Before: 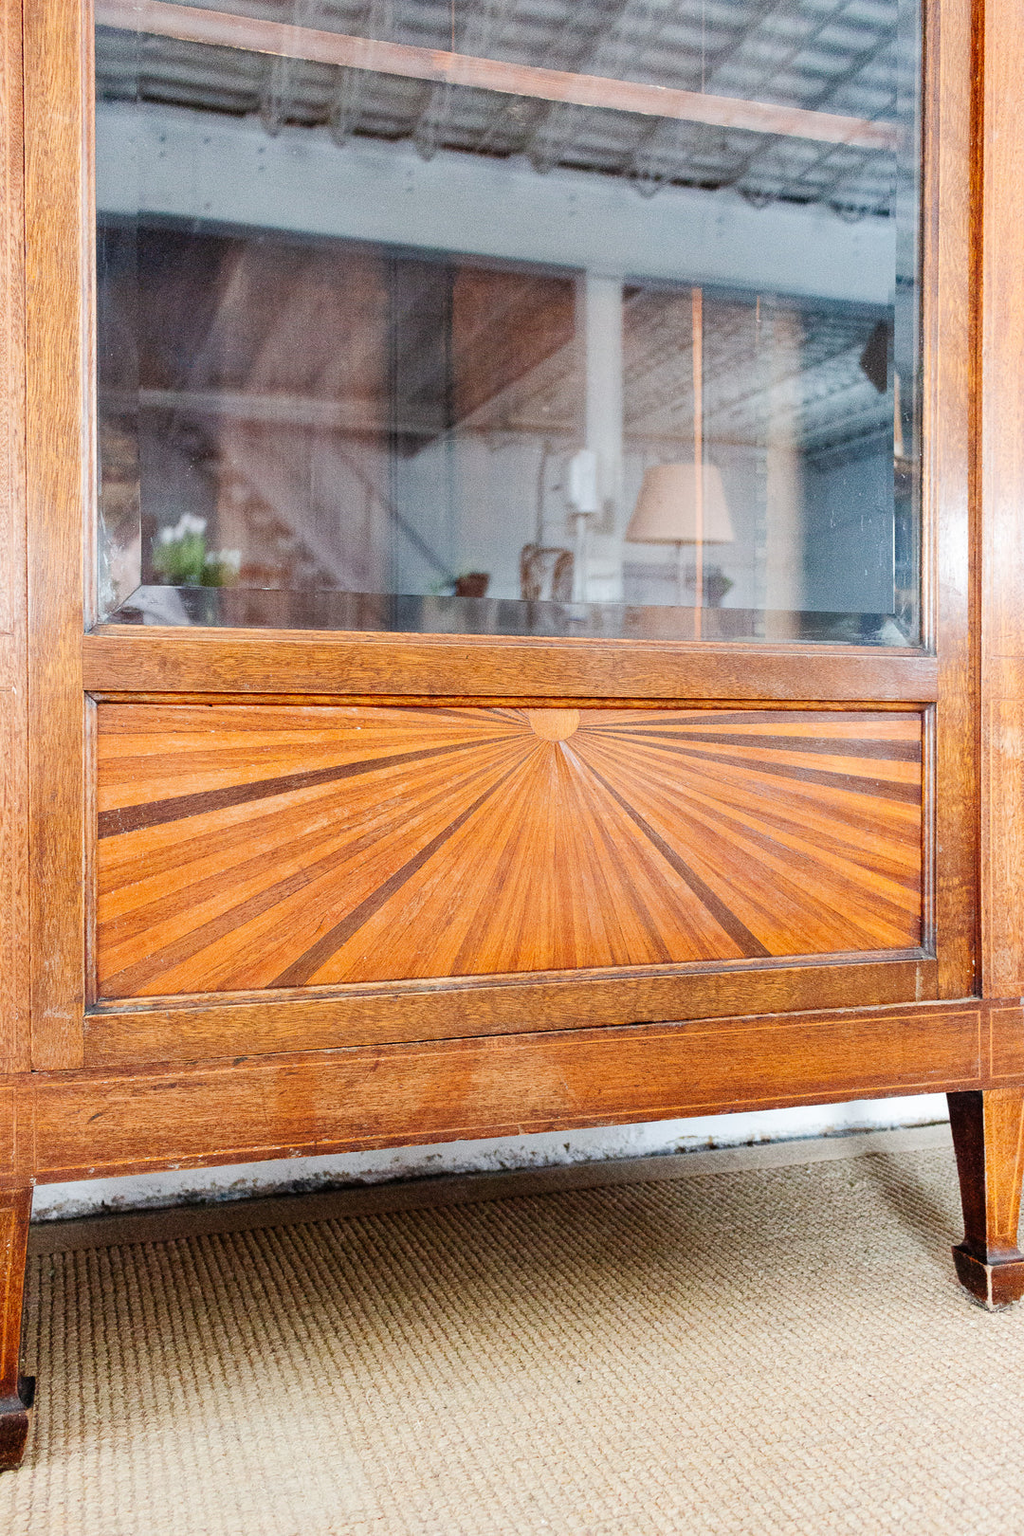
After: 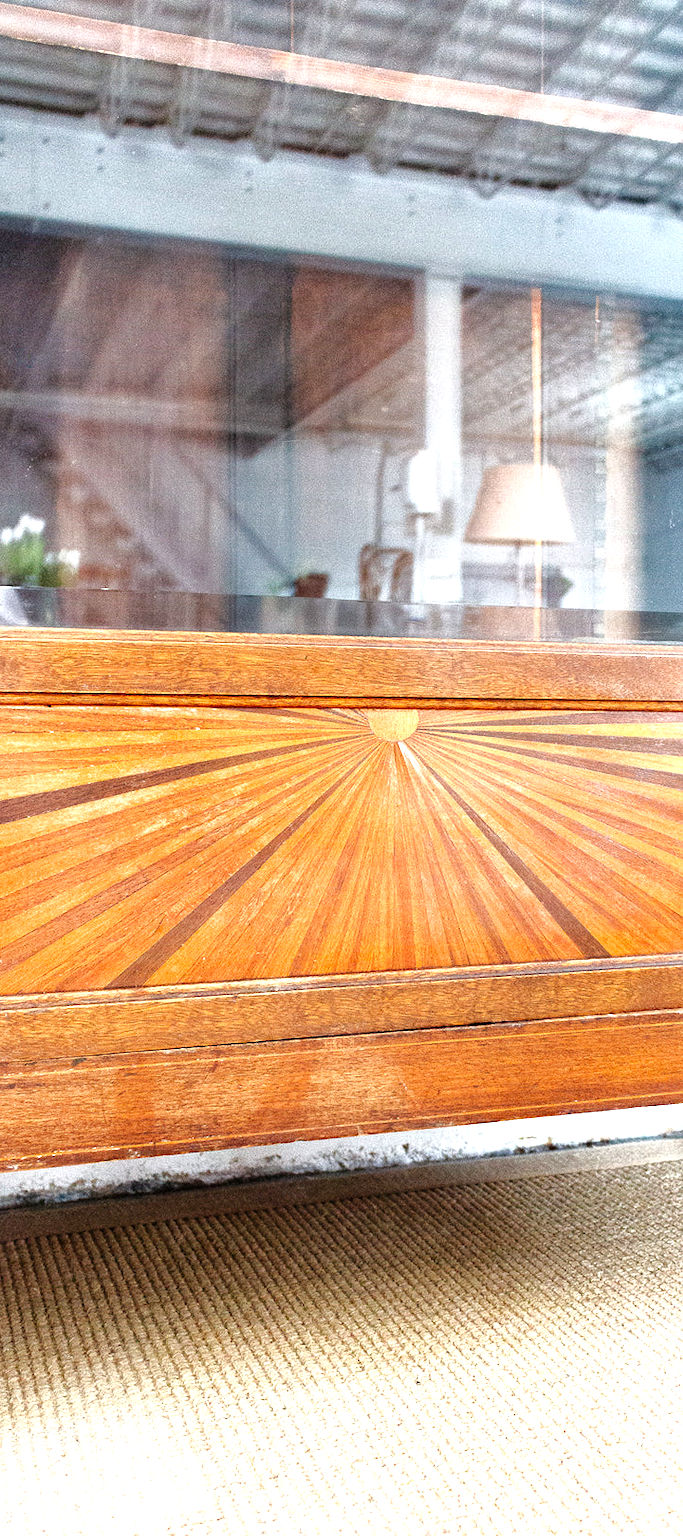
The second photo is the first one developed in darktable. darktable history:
crop and rotate: left 15.754%, right 17.579%
exposure: exposure 0.935 EV, compensate highlight preservation false
tone curve: curves: ch0 [(0, 0) (0.568, 0.517) (0.8, 0.717) (1, 1)]
